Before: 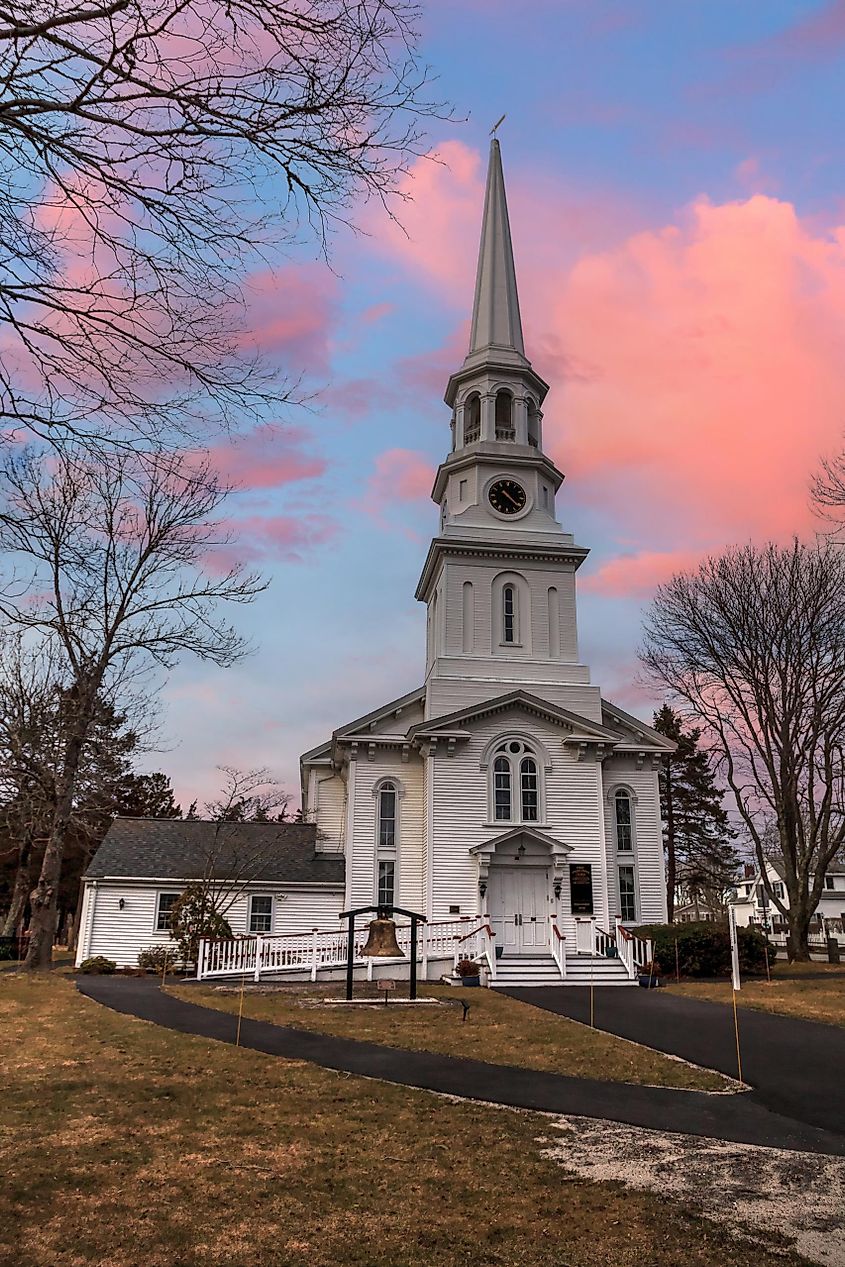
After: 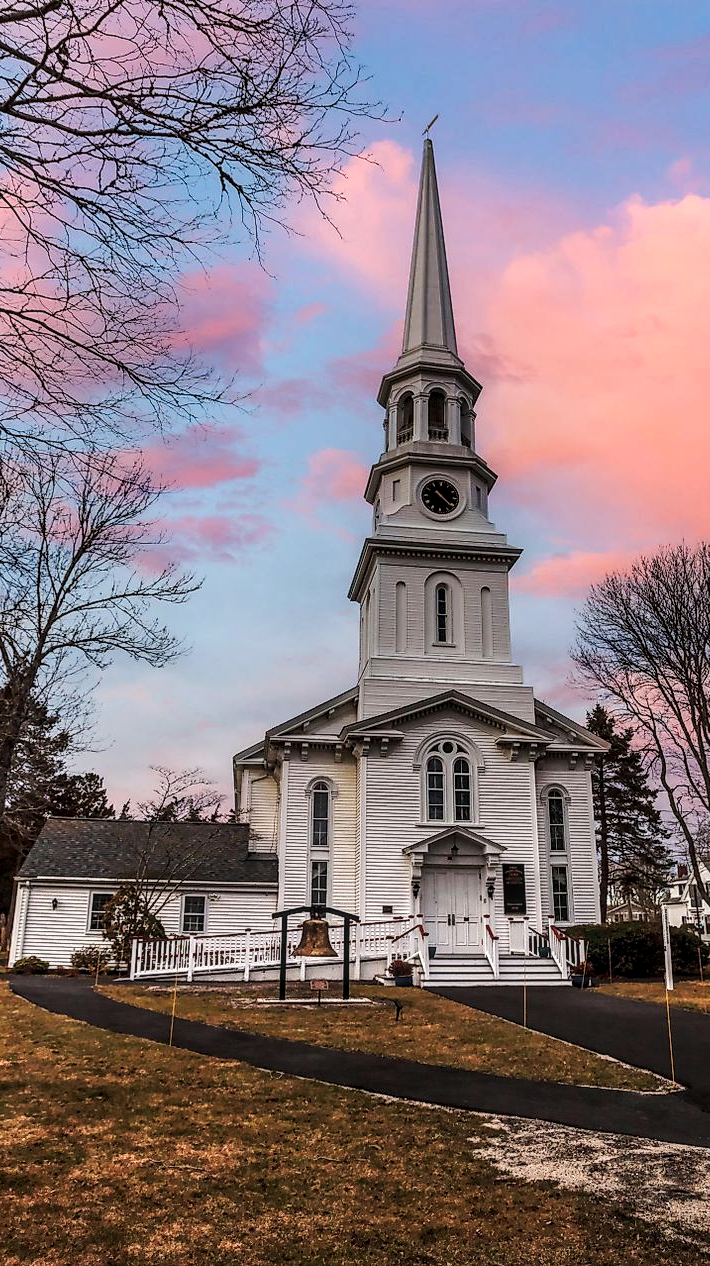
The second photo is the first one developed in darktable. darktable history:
local contrast: detail 130%
crop: left 7.987%, right 7.441%
tone curve: curves: ch0 [(0, 0) (0.126, 0.086) (0.338, 0.307) (0.494, 0.531) (0.703, 0.762) (1, 1)]; ch1 [(0, 0) (0.346, 0.324) (0.45, 0.426) (0.5, 0.5) (0.522, 0.517) (0.55, 0.578) (1, 1)]; ch2 [(0, 0) (0.44, 0.424) (0.501, 0.499) (0.554, 0.554) (0.622, 0.667) (0.707, 0.746) (1, 1)], preserve colors none
